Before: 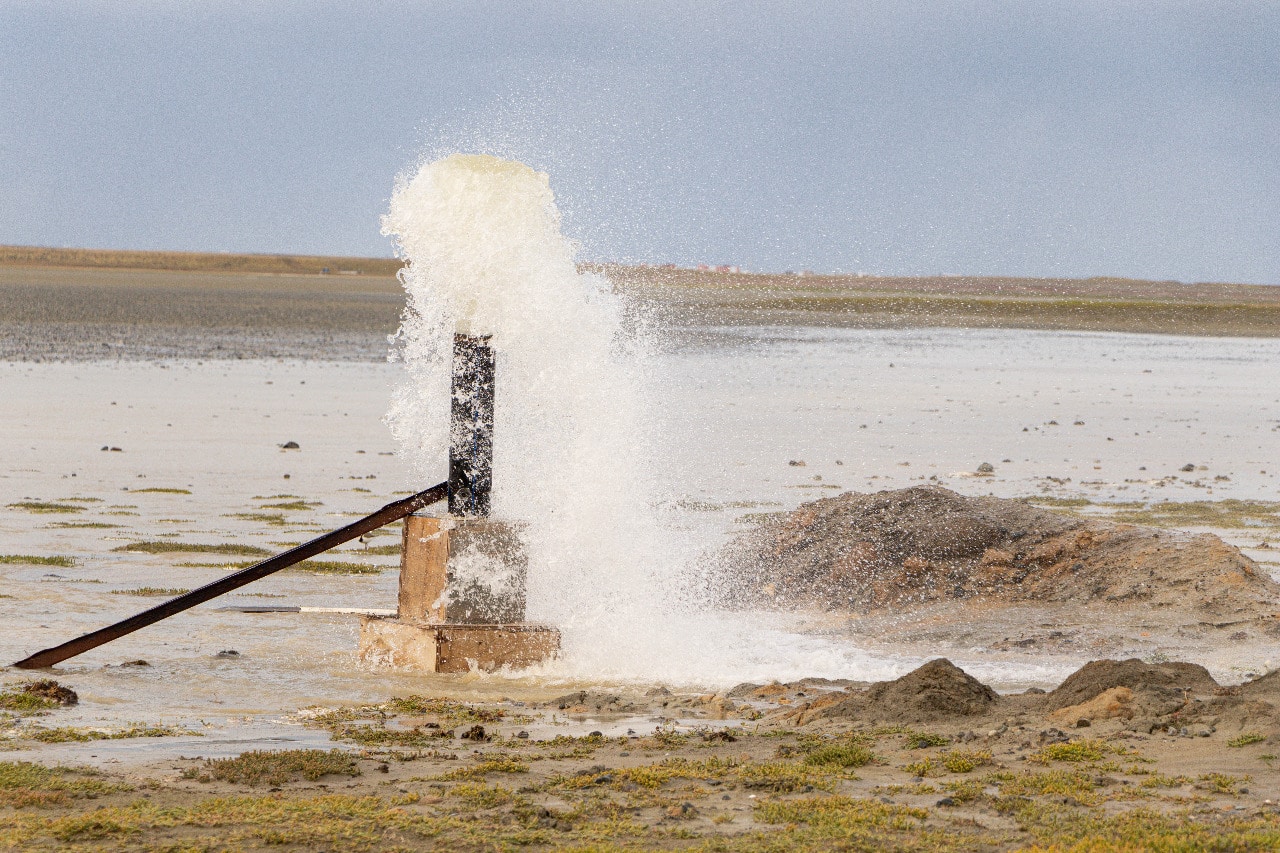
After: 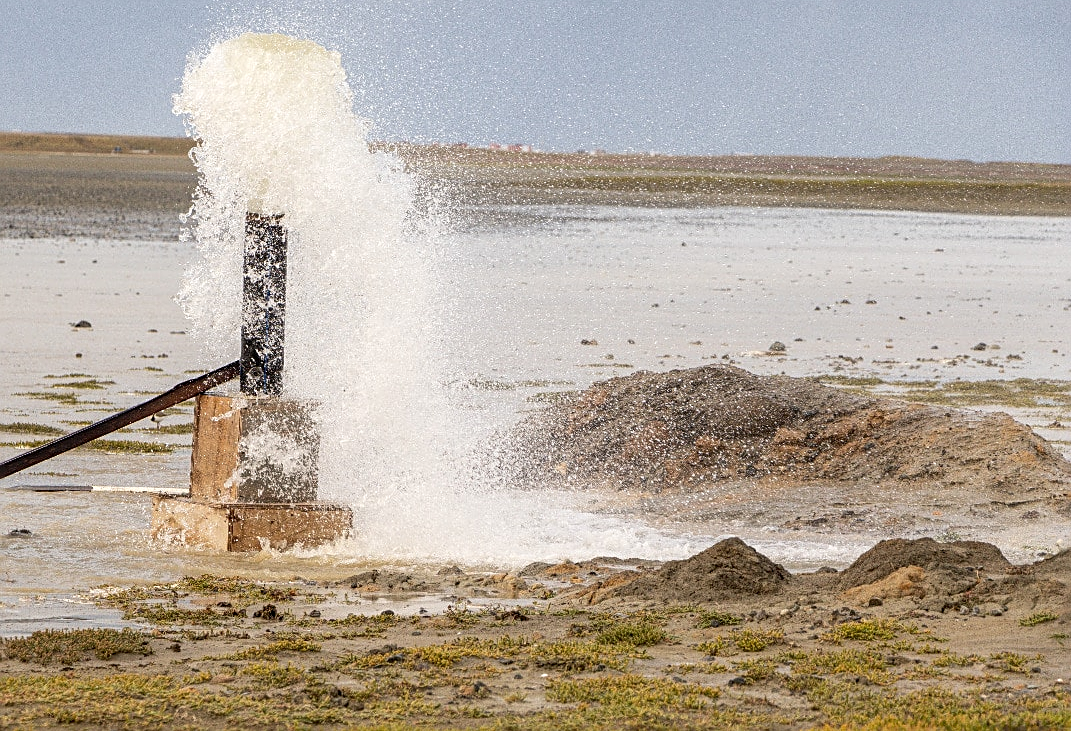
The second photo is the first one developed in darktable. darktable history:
sharpen: on, module defaults
crop: left 16.315%, top 14.246%
local contrast: on, module defaults
